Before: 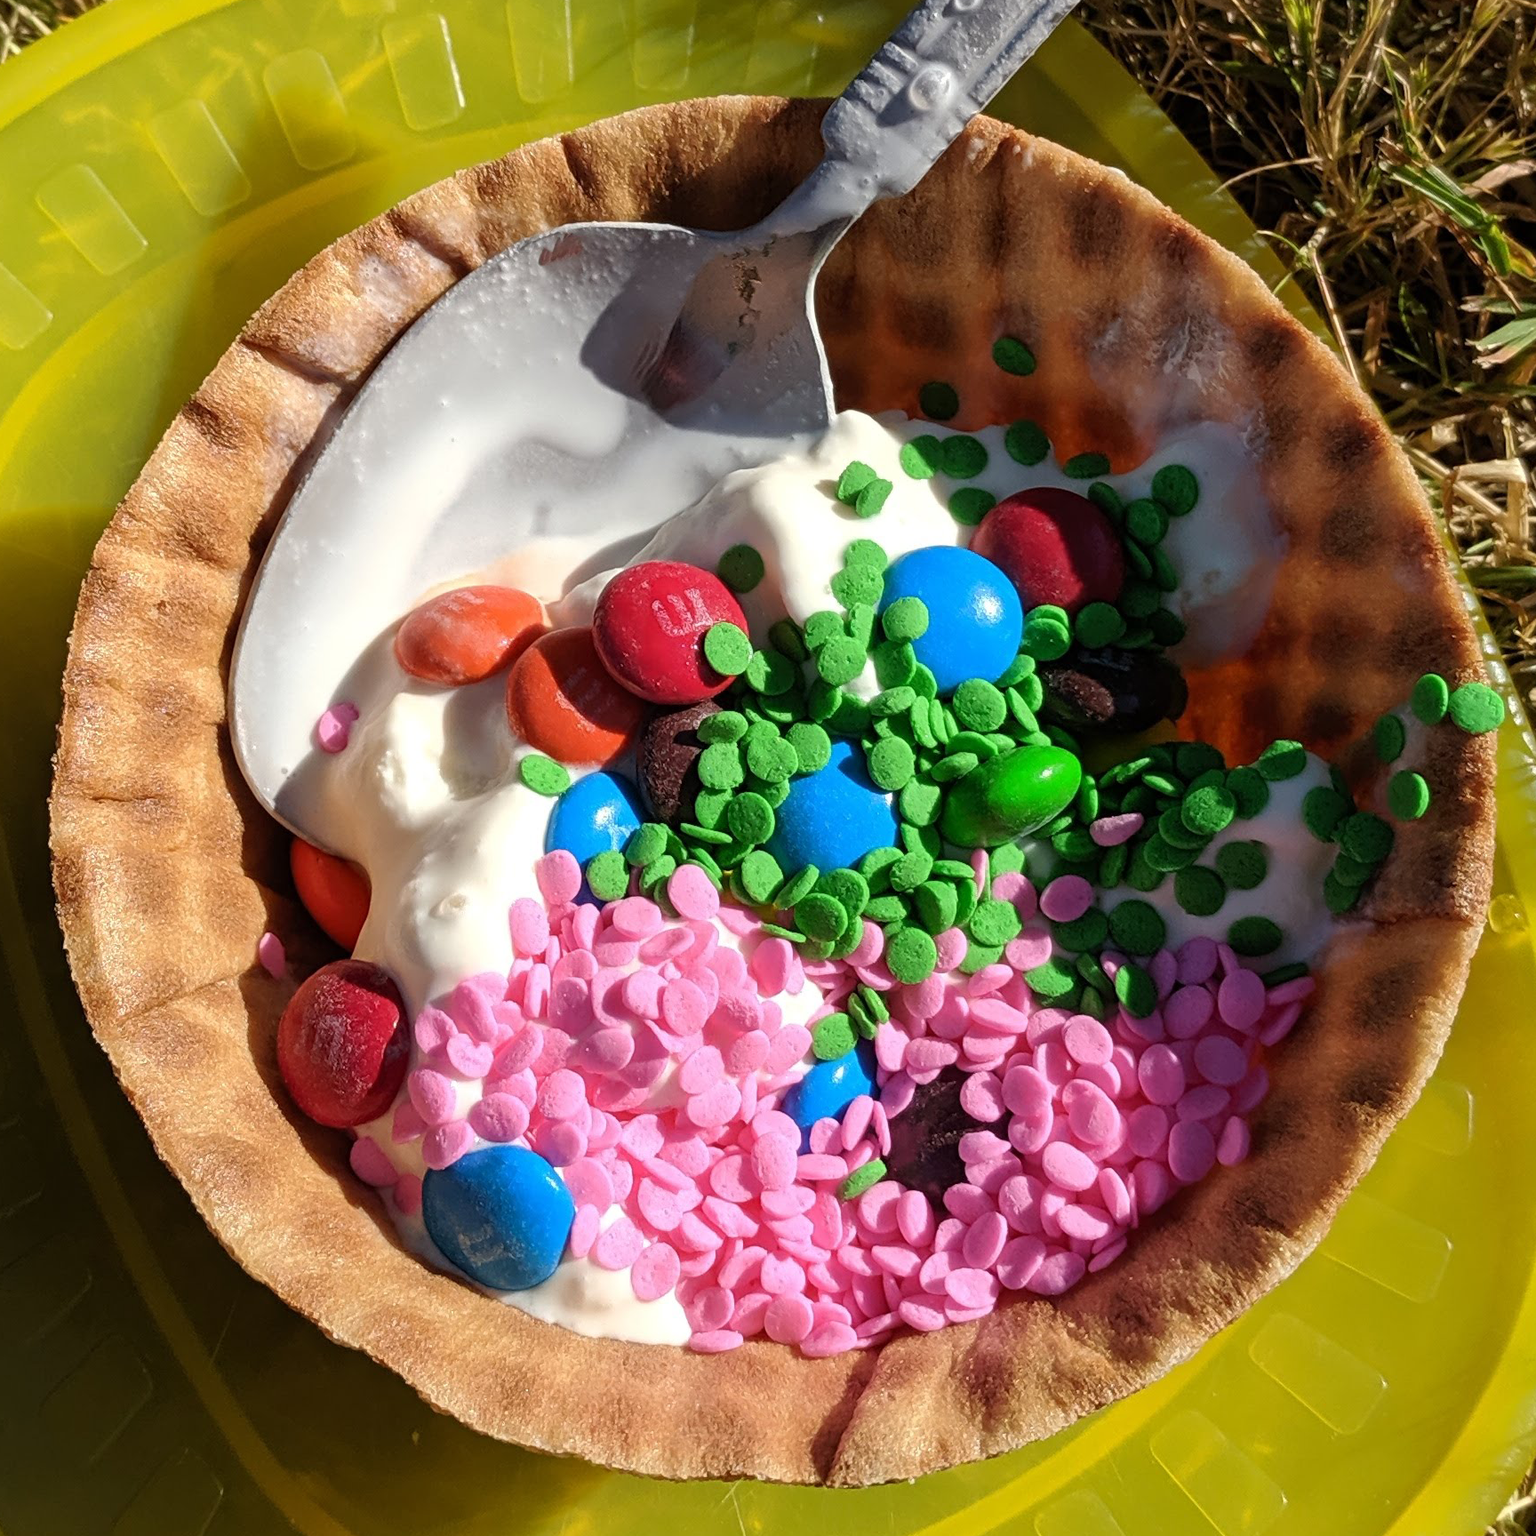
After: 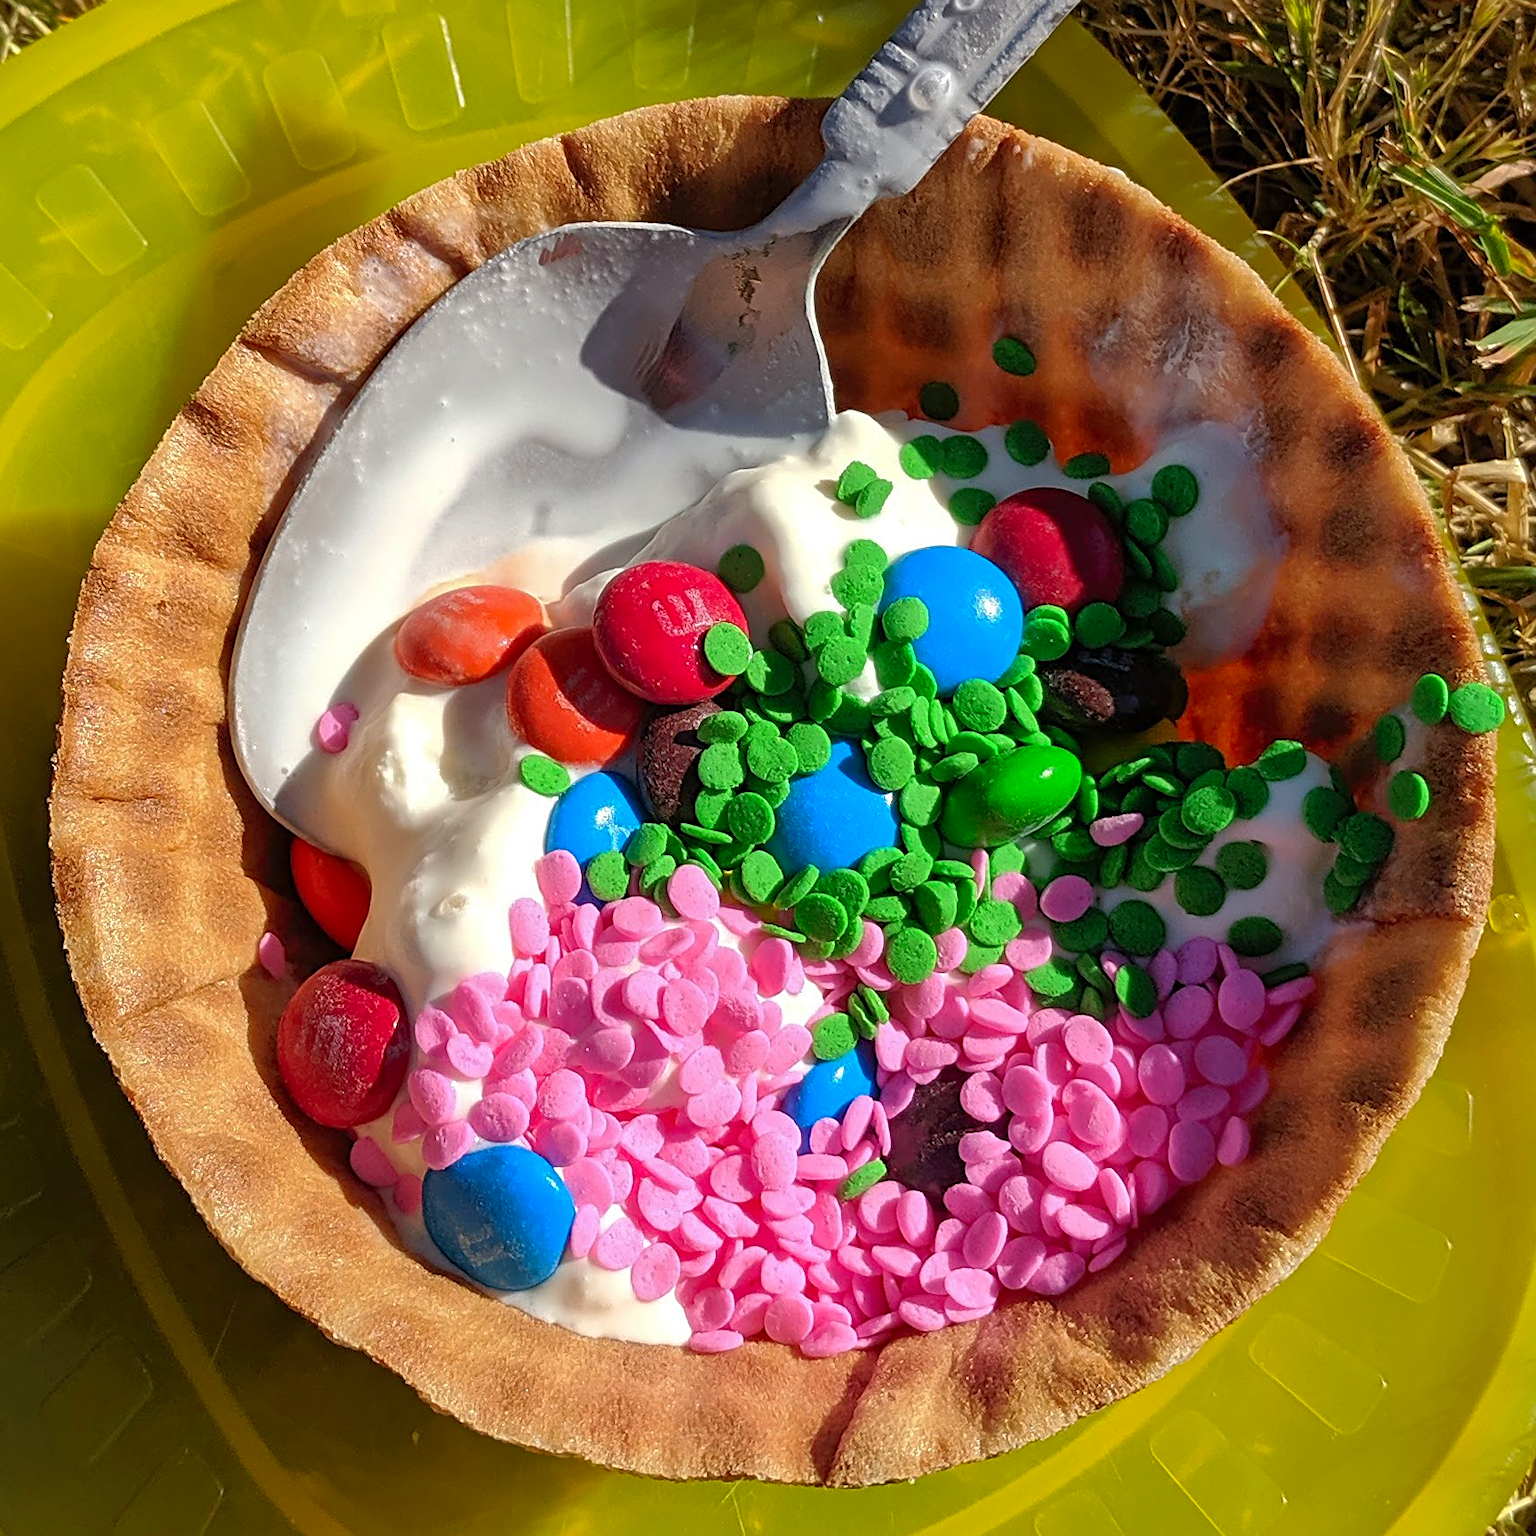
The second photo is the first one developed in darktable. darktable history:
contrast brightness saturation: contrast 0.036, saturation 0.159
sharpen: on, module defaults
shadows and highlights: on, module defaults
